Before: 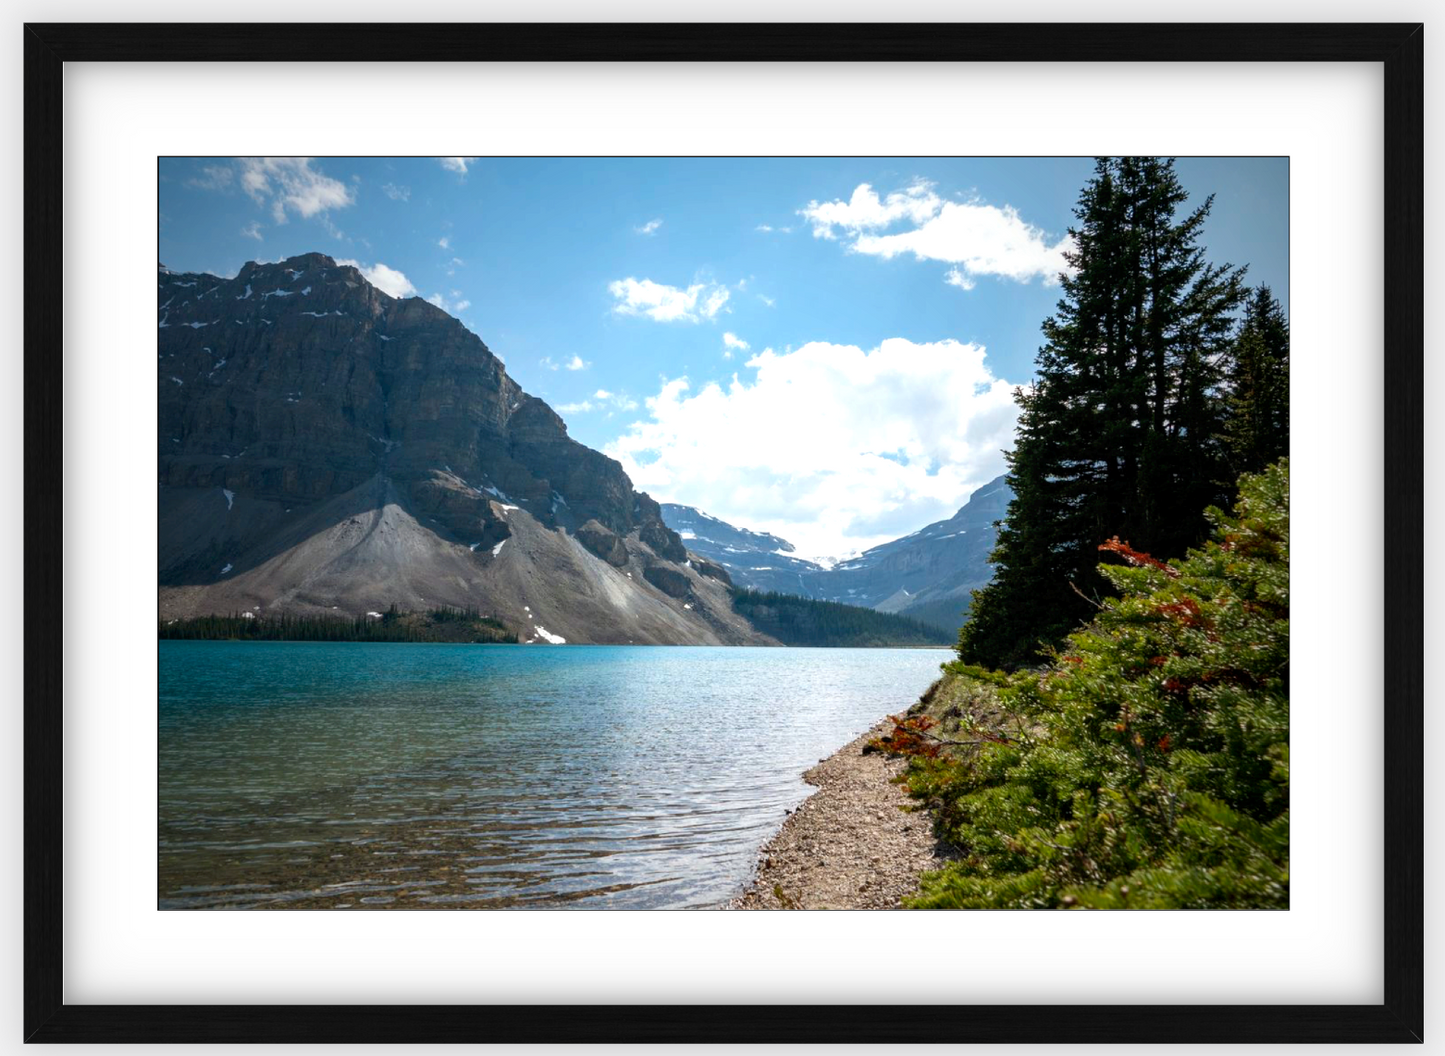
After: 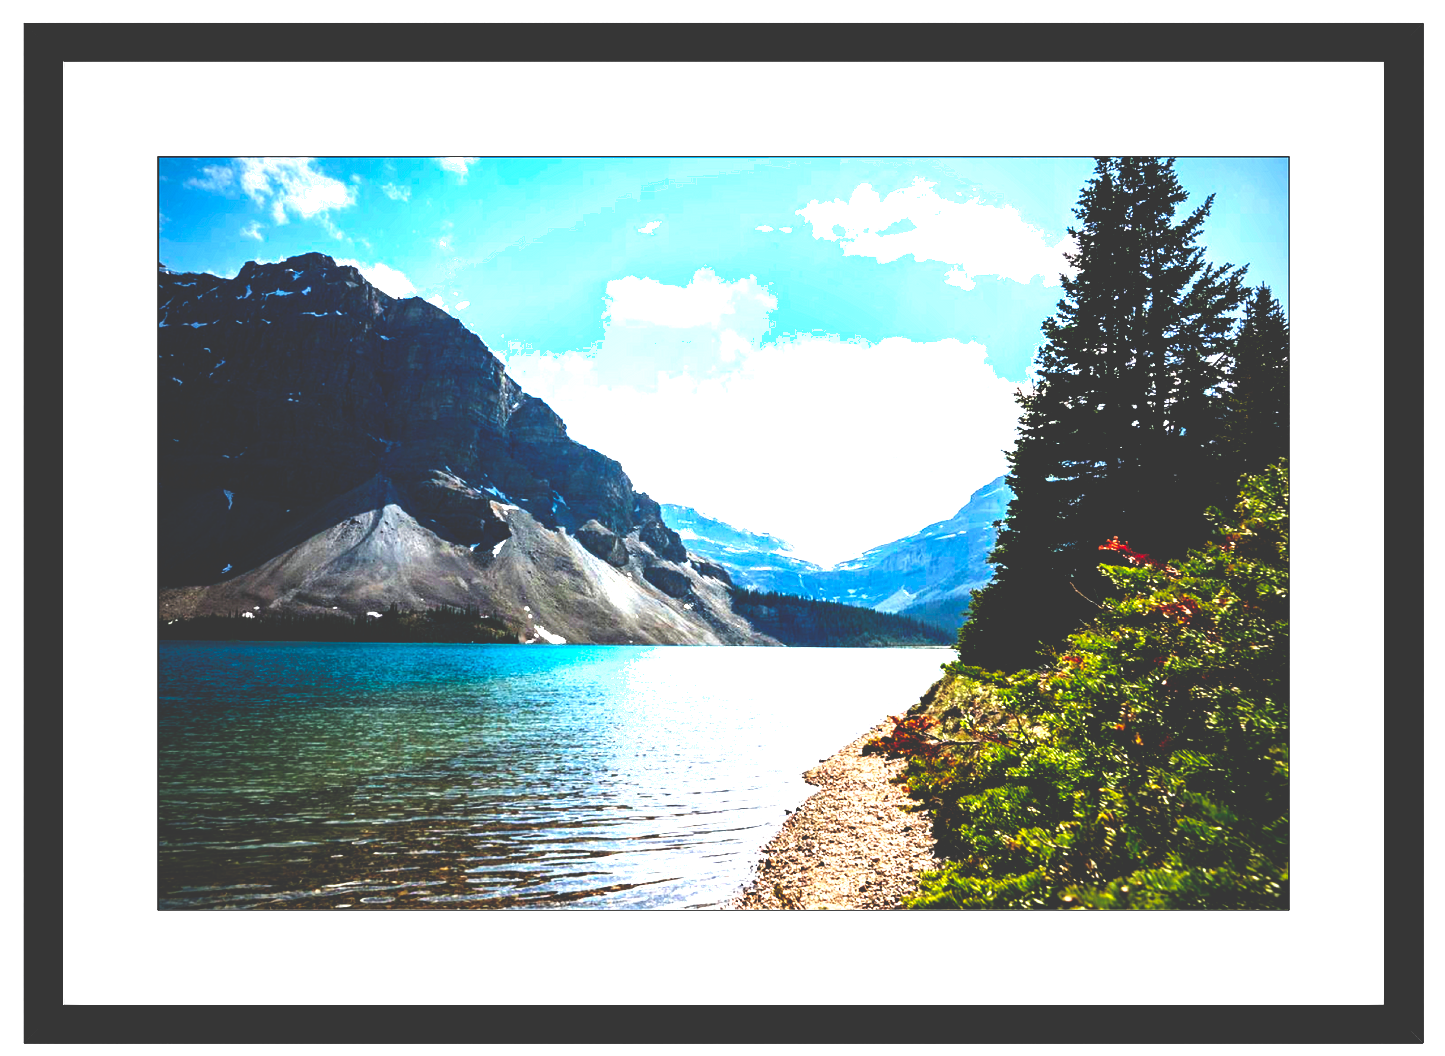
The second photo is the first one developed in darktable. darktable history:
sharpen: amount 0.2
exposure: black level correction 0, exposure 1.198 EV, compensate exposure bias true, compensate highlight preservation false
base curve: curves: ch0 [(0, 0.036) (0.083, 0.04) (0.804, 1)], preserve colors none
